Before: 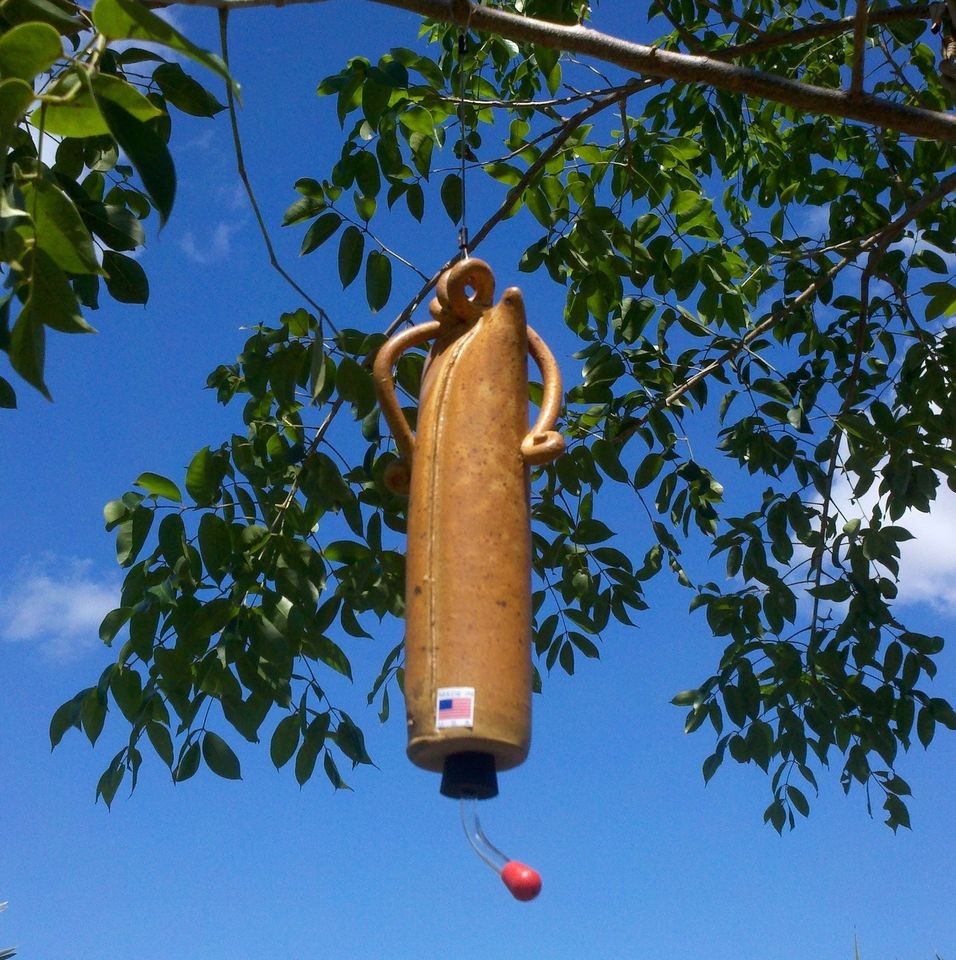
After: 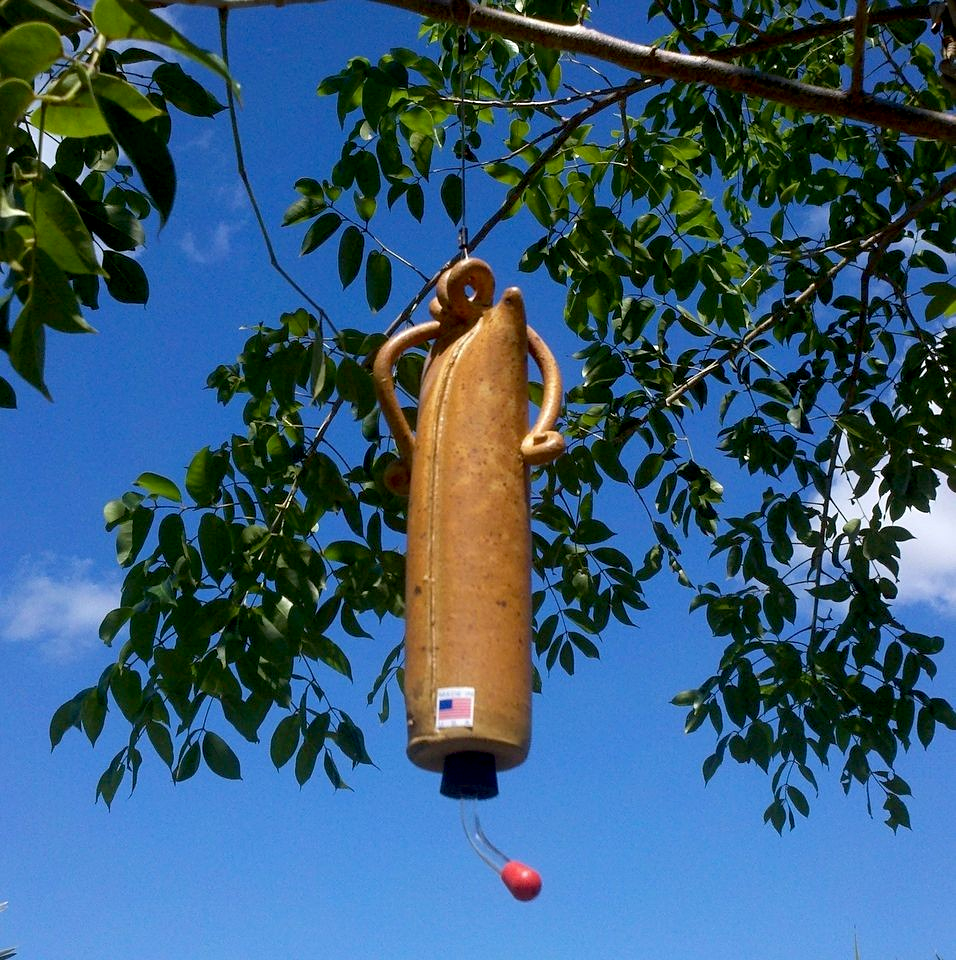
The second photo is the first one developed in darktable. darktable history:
sharpen: amount 0.2
exposure: black level correction 0.007, compensate highlight preservation false
